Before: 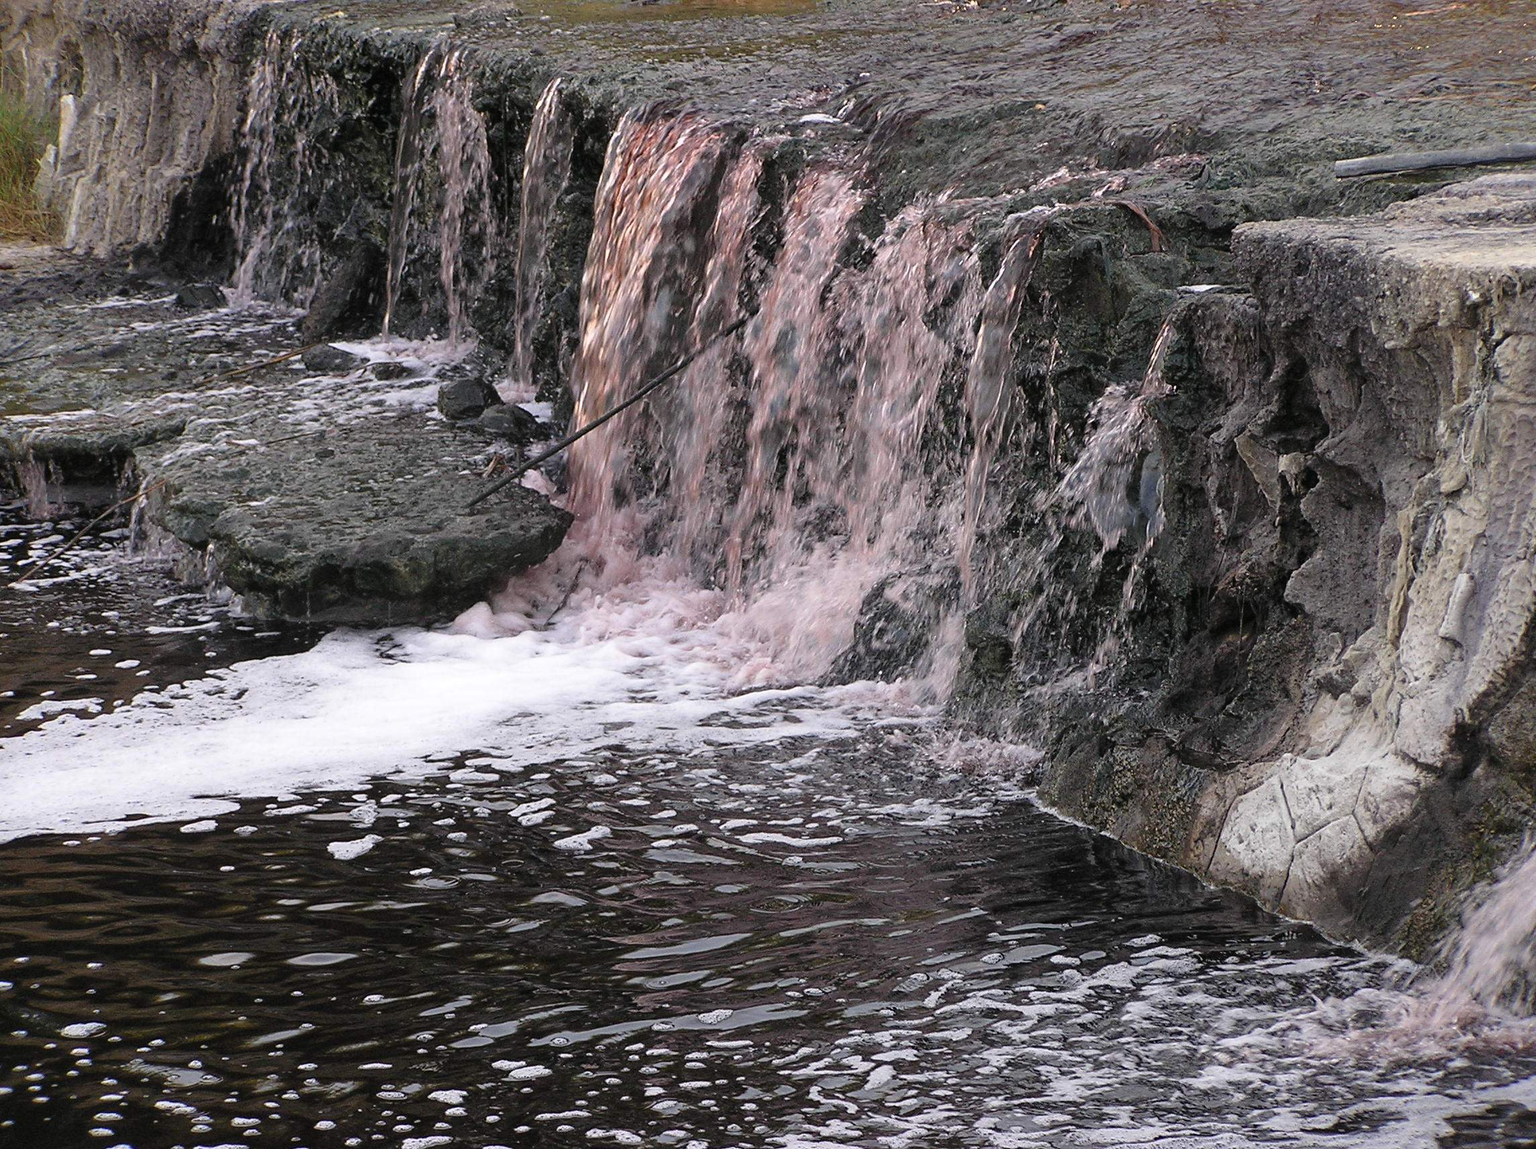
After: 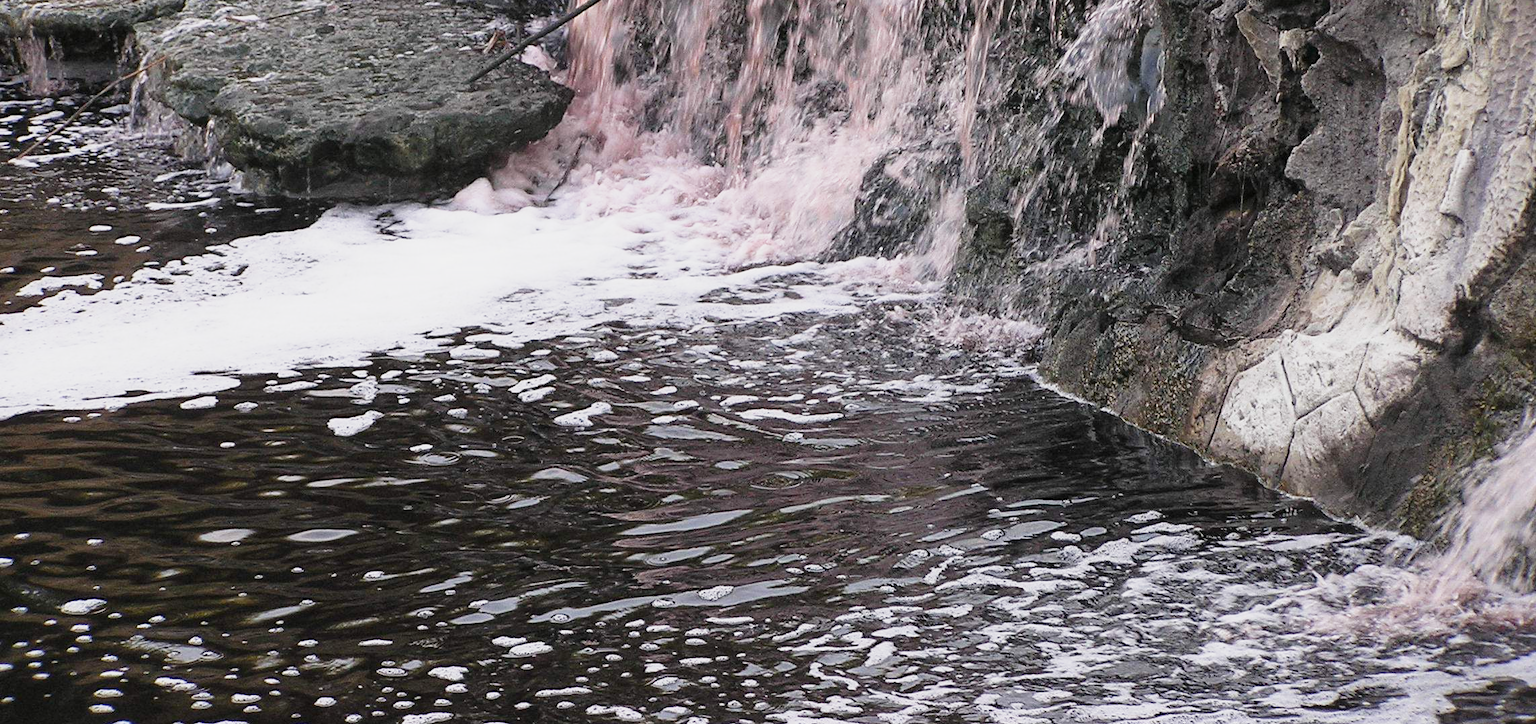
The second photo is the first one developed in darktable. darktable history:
crop and rotate: top 36.968%
base curve: curves: ch0 [(0, 0) (0.088, 0.125) (0.176, 0.251) (0.354, 0.501) (0.613, 0.749) (1, 0.877)], preserve colors none
